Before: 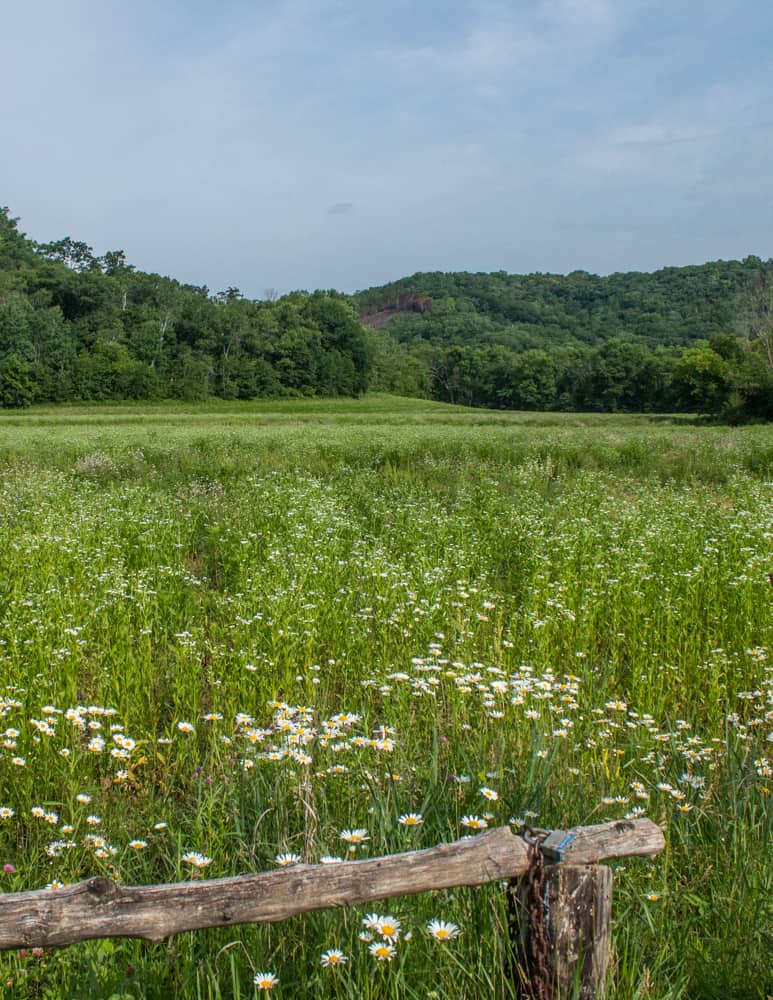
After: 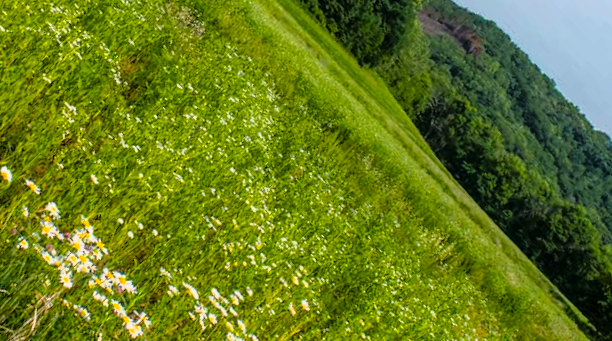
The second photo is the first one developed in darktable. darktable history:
exposure: compensate highlight preservation false
color balance rgb: highlights gain › chroma 1.34%, highlights gain › hue 56.16°, perceptual saturation grading › global saturation 41.963%, global vibrance 15.546%
tone curve: curves: ch0 [(0, 0) (0.105, 0.044) (0.195, 0.128) (0.283, 0.283) (0.384, 0.404) (0.485, 0.531) (0.638, 0.681) (0.795, 0.879) (1, 0.977)]; ch1 [(0, 0) (0.161, 0.092) (0.35, 0.33) (0.379, 0.401) (0.456, 0.469) (0.498, 0.503) (0.531, 0.537) (0.596, 0.621) (0.635, 0.671) (1, 1)]; ch2 [(0, 0) (0.371, 0.362) (0.437, 0.437) (0.483, 0.484) (0.53, 0.515) (0.56, 0.58) (0.622, 0.606) (1, 1)], color space Lab, linked channels, preserve colors none
crop and rotate: angle -45.58°, top 16.798%, right 0.834%, bottom 11.737%
